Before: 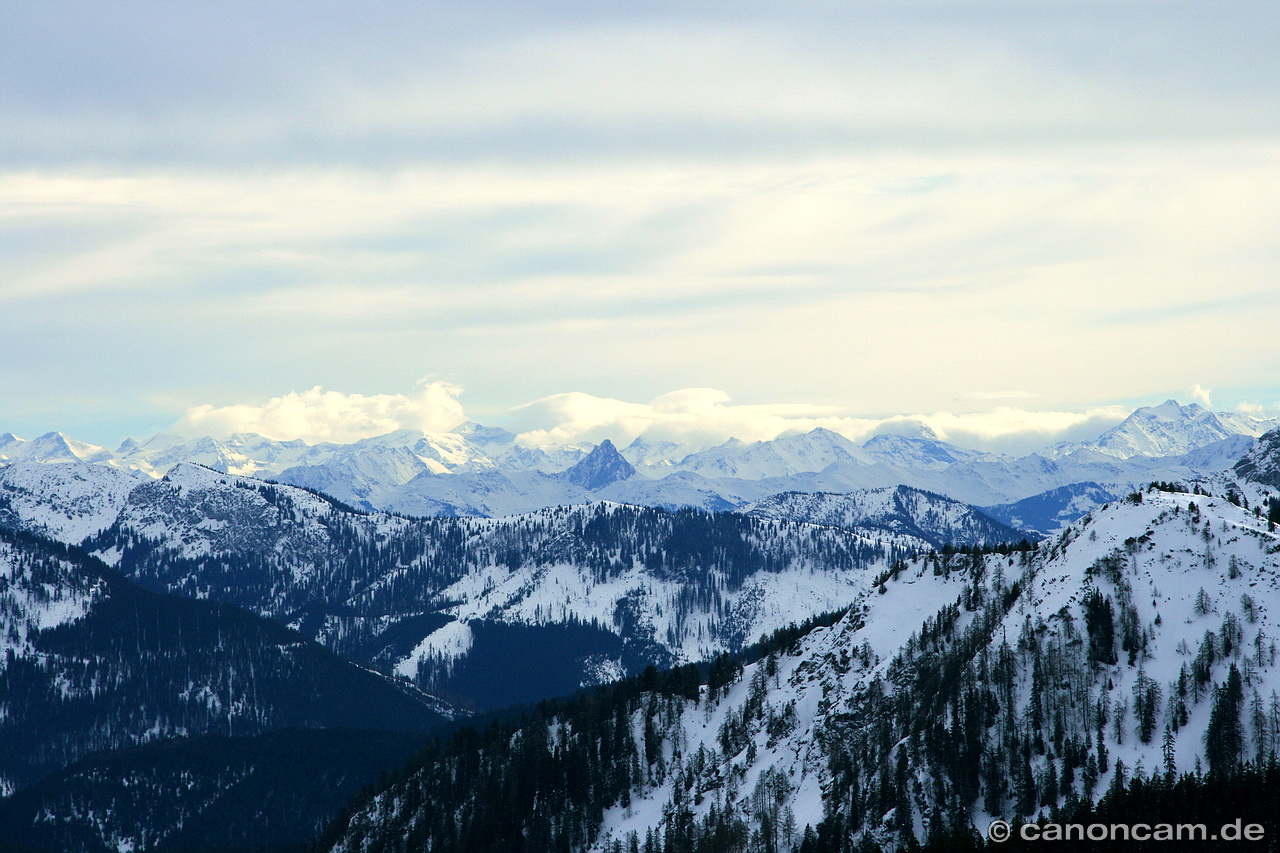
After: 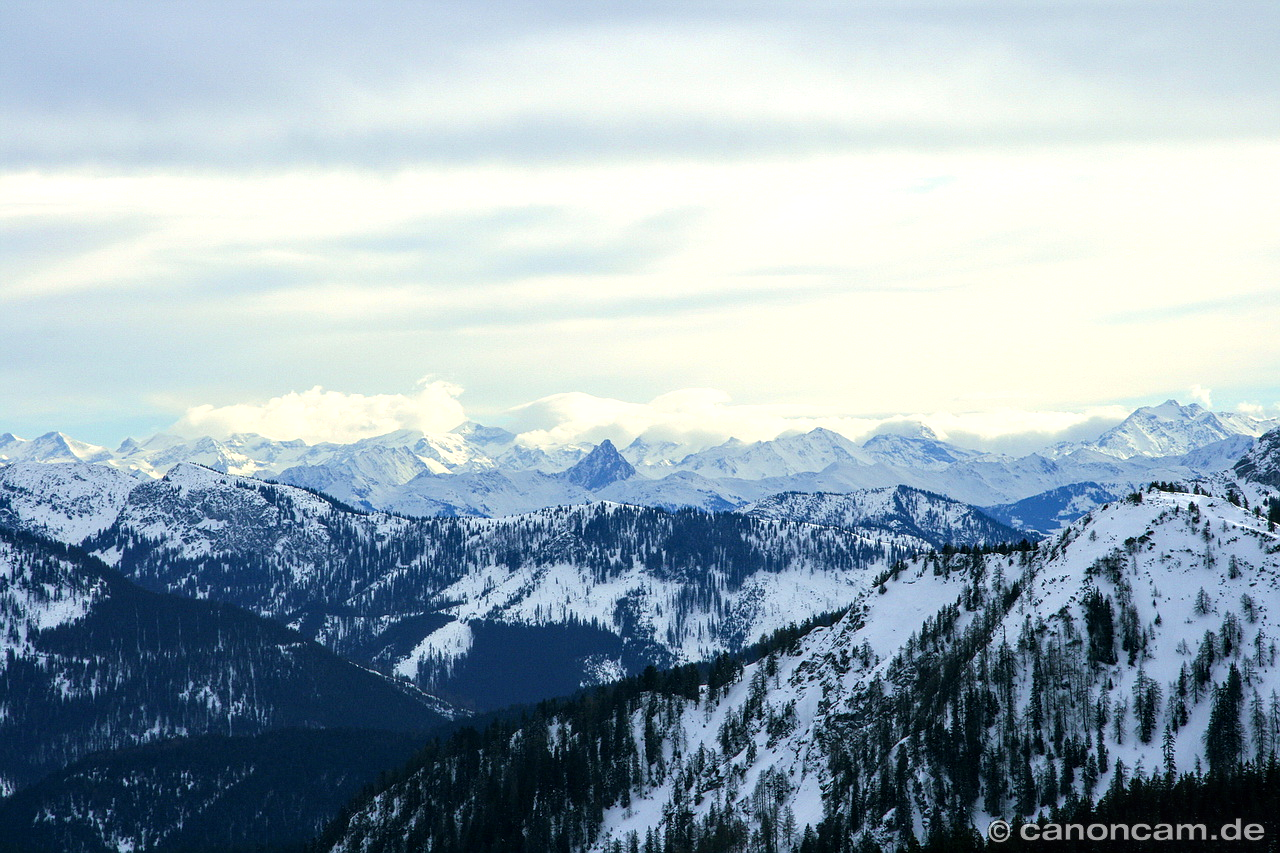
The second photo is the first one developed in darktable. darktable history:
exposure: exposure 0.201 EV, compensate exposure bias true, compensate highlight preservation false
local contrast: on, module defaults
